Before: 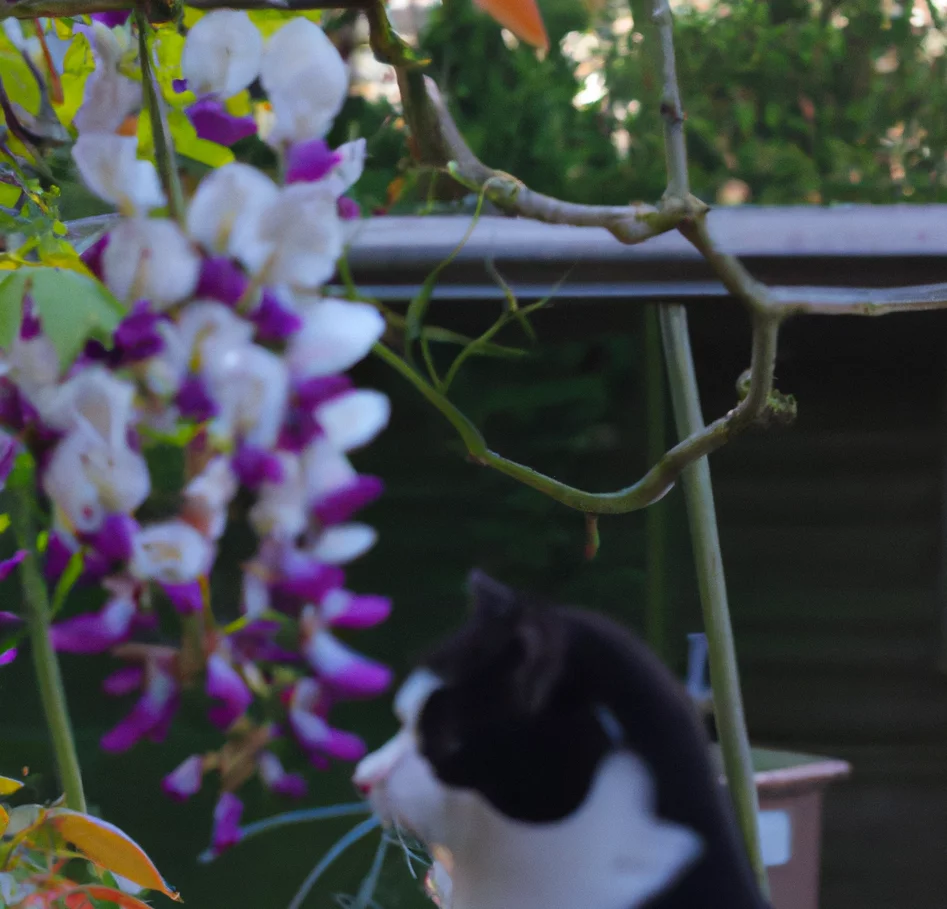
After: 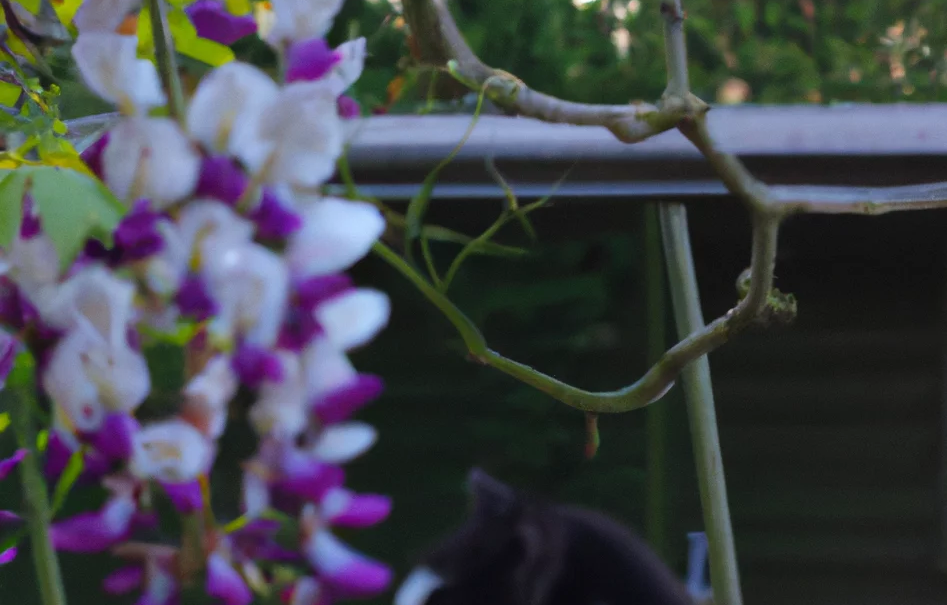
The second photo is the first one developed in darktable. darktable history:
crop: top 11.134%, bottom 22.236%
